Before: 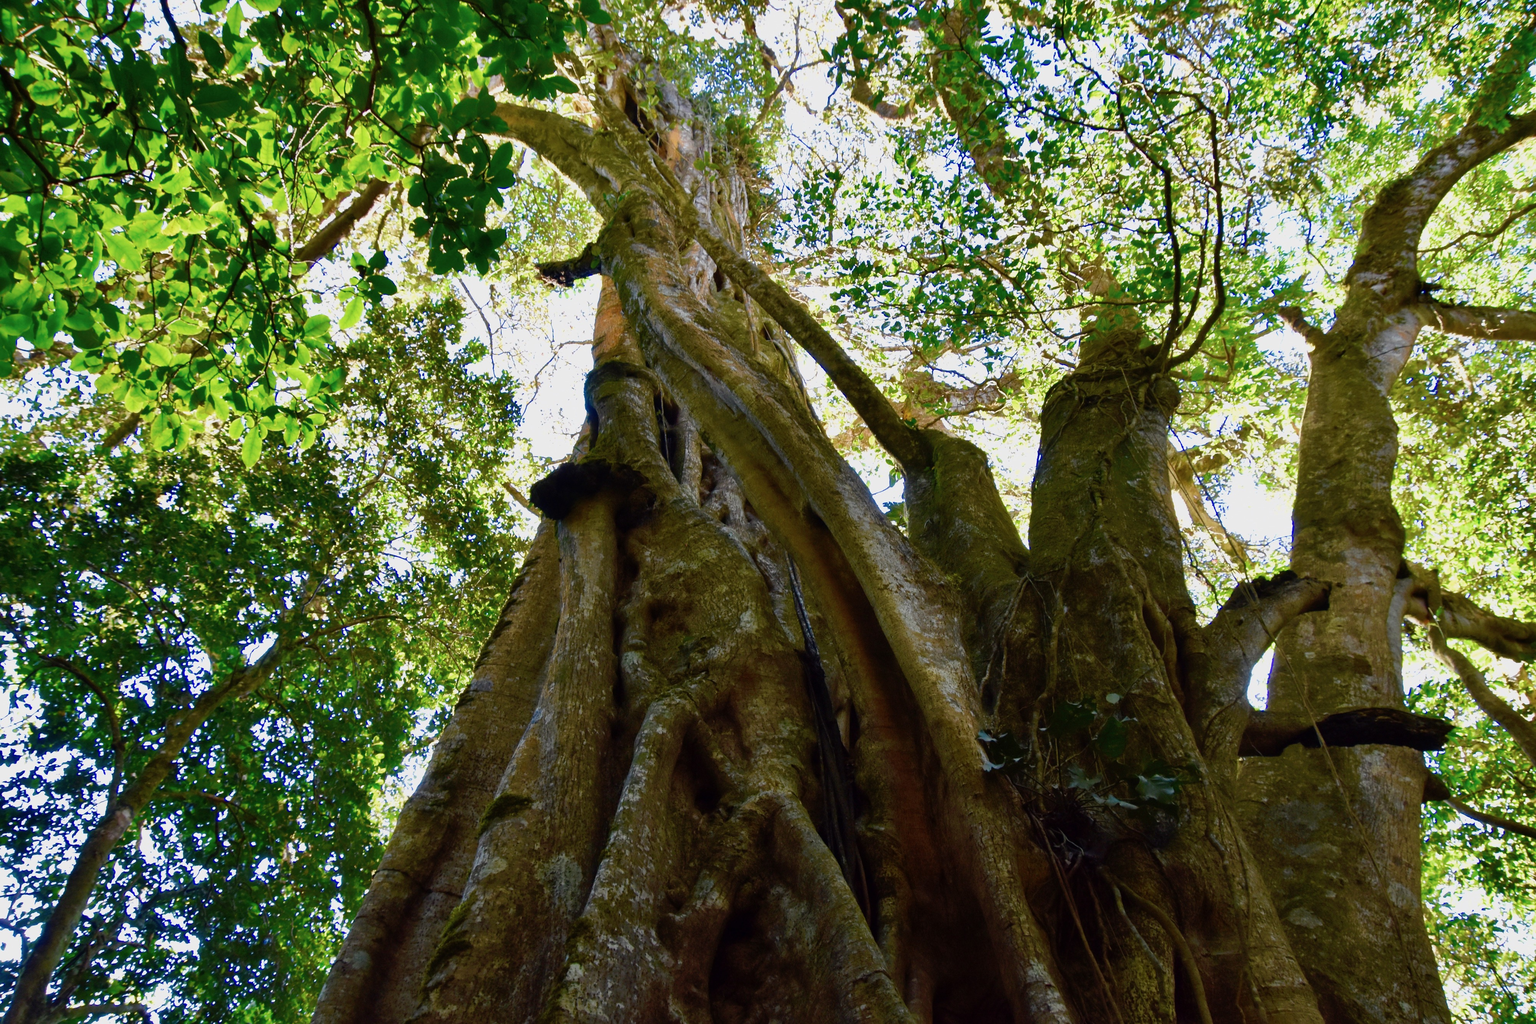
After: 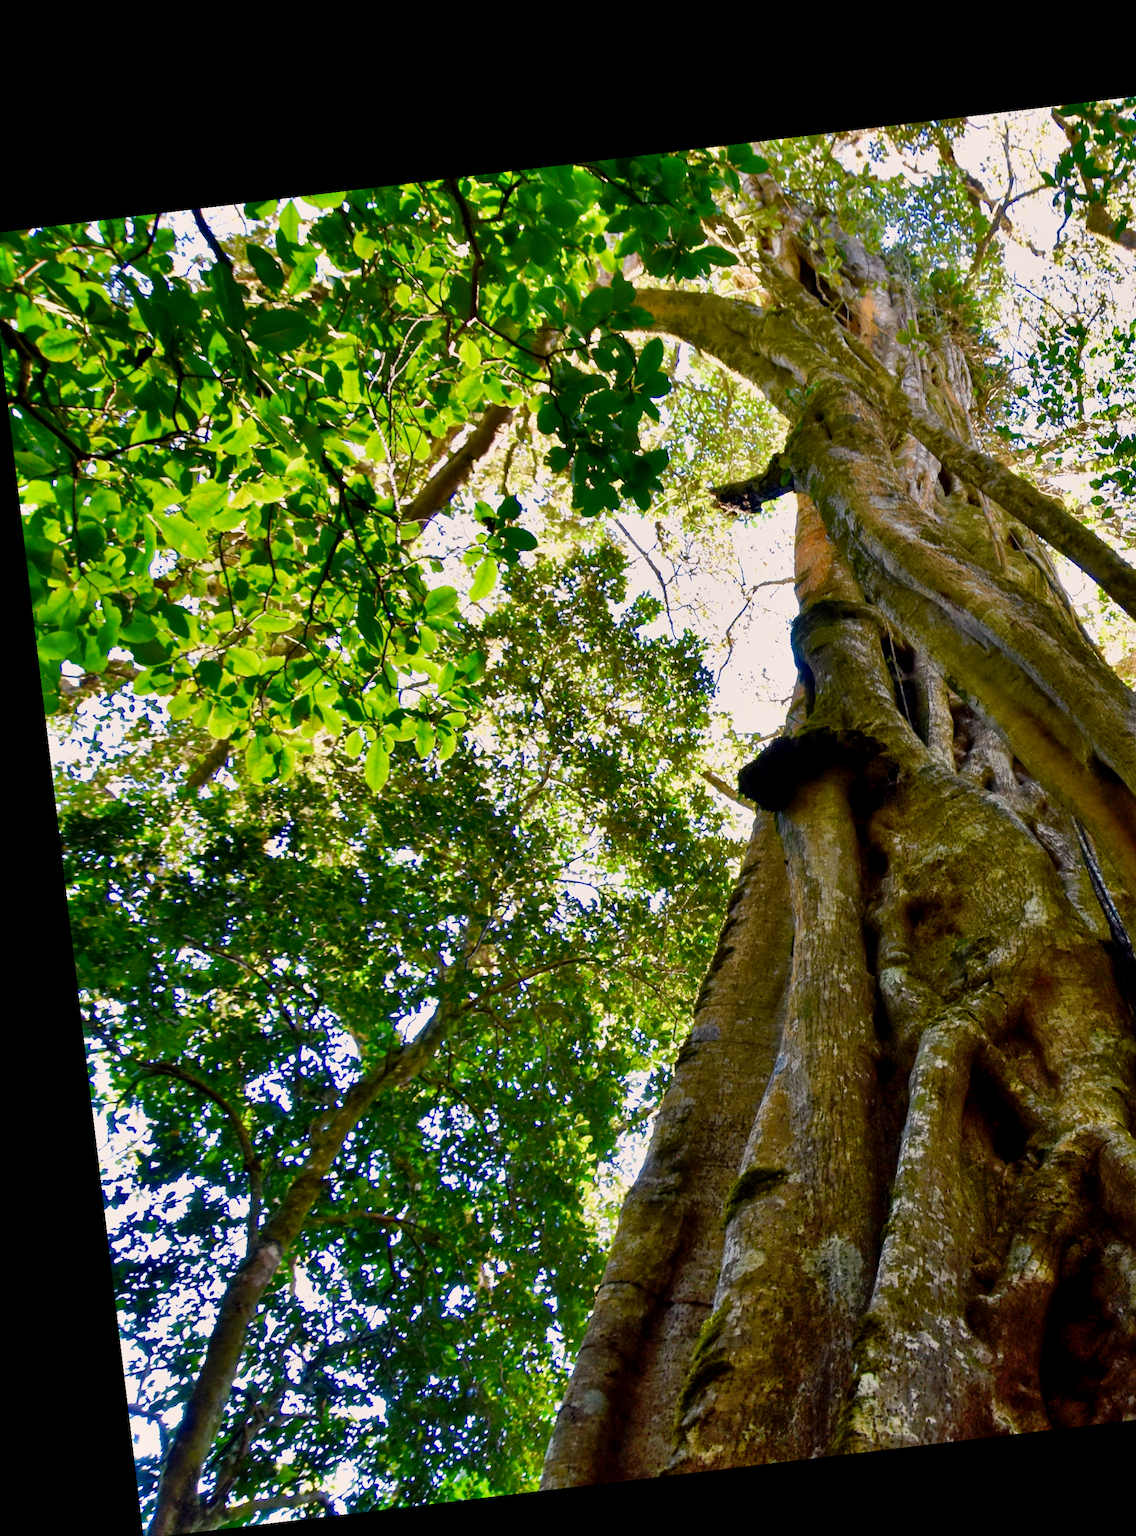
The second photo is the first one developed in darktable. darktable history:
rotate and perspective: rotation -6.83°, automatic cropping off
crop: left 0.587%, right 45.588%, bottom 0.086%
white balance: emerald 1
shadows and highlights: soften with gaussian
color correction: highlights a* 3.84, highlights b* 5.07
